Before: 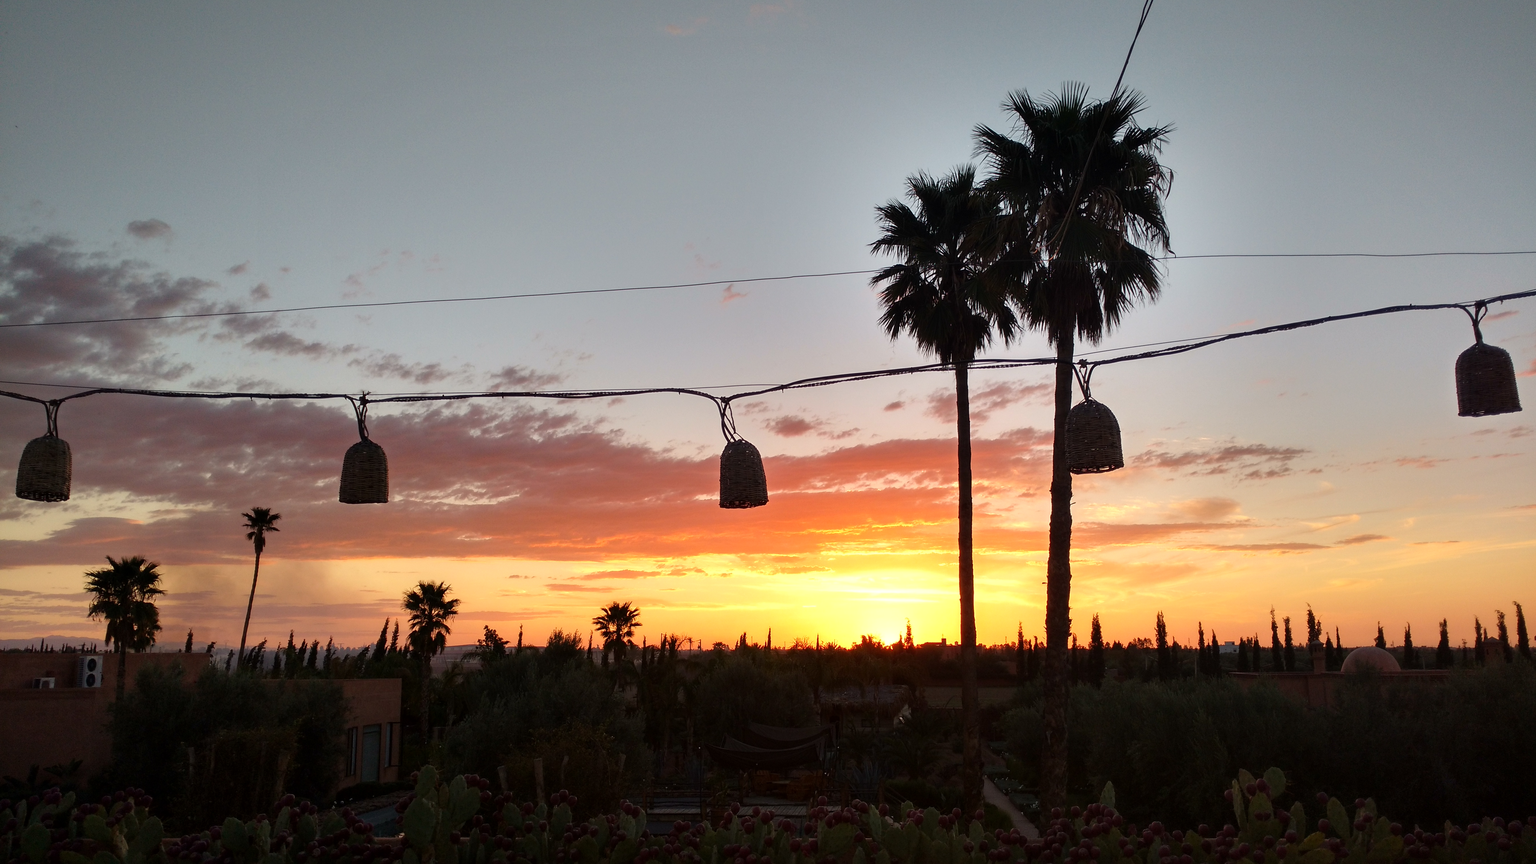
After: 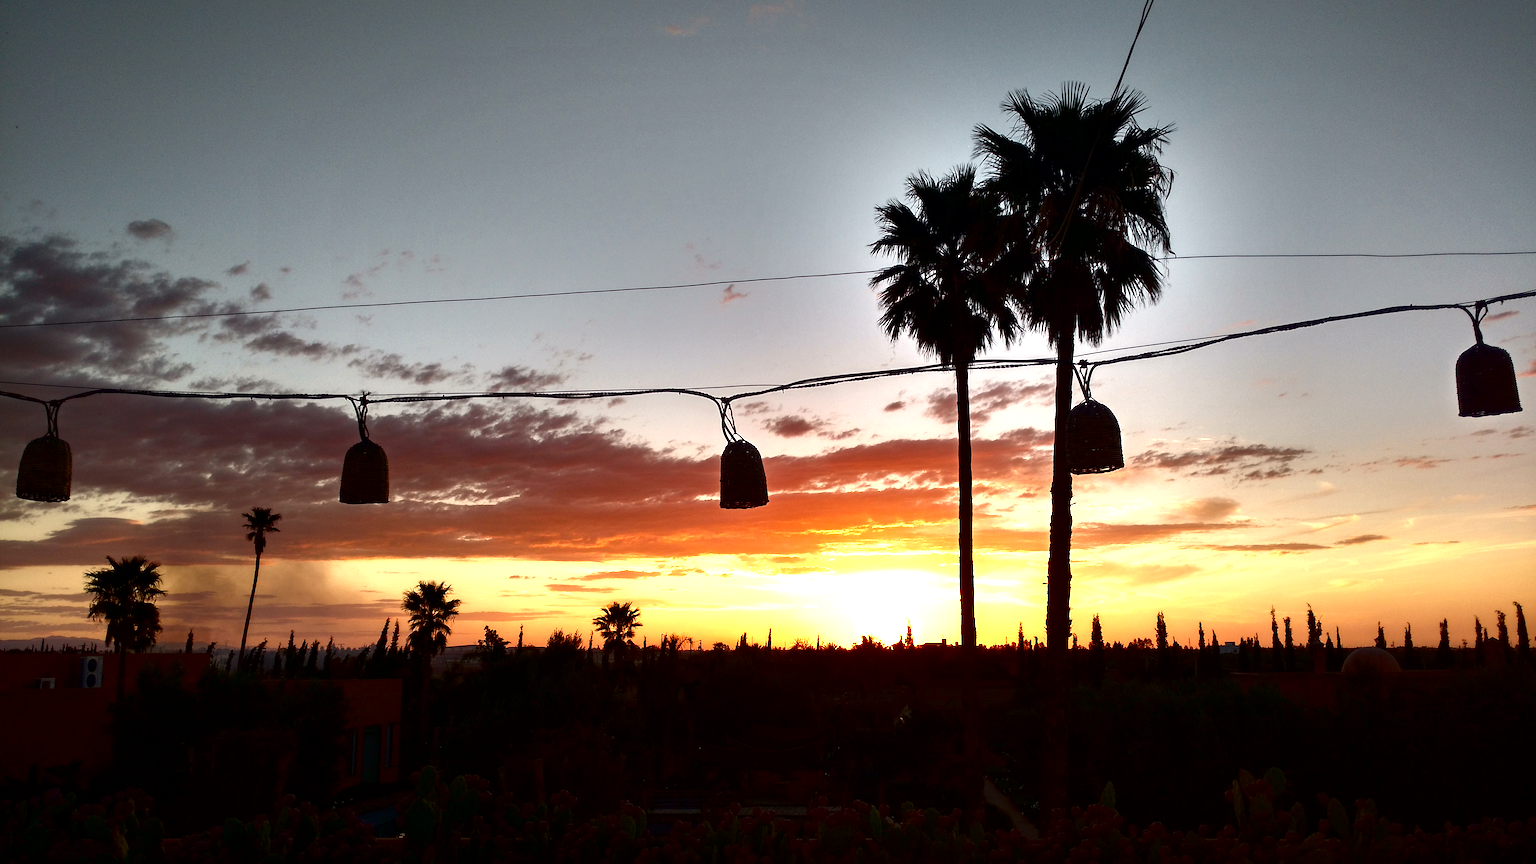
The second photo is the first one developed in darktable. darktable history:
contrast brightness saturation: brightness -0.52
color contrast: green-magenta contrast 0.96
exposure: exposure 0.669 EV, compensate highlight preservation false
